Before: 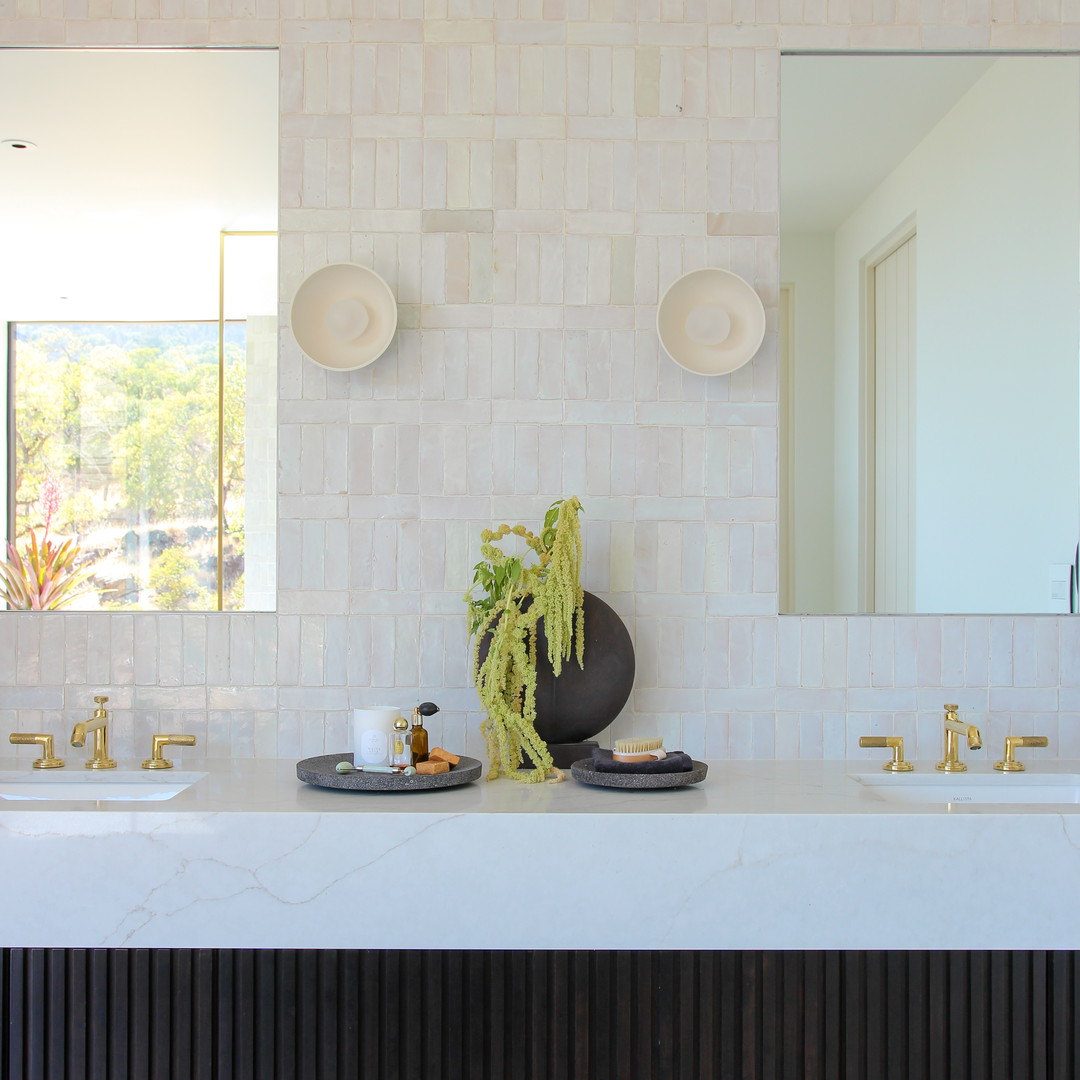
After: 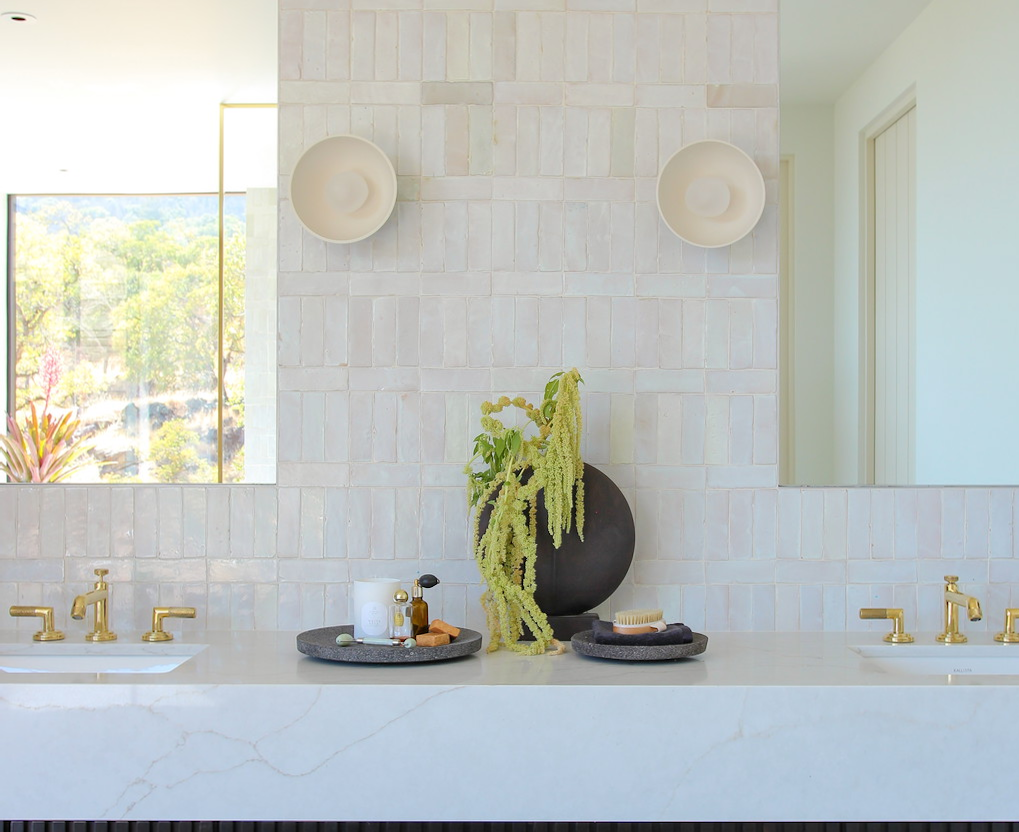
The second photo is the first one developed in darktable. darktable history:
crop and rotate: angle 0.067°, top 11.86%, right 5.523%, bottom 10.921%
